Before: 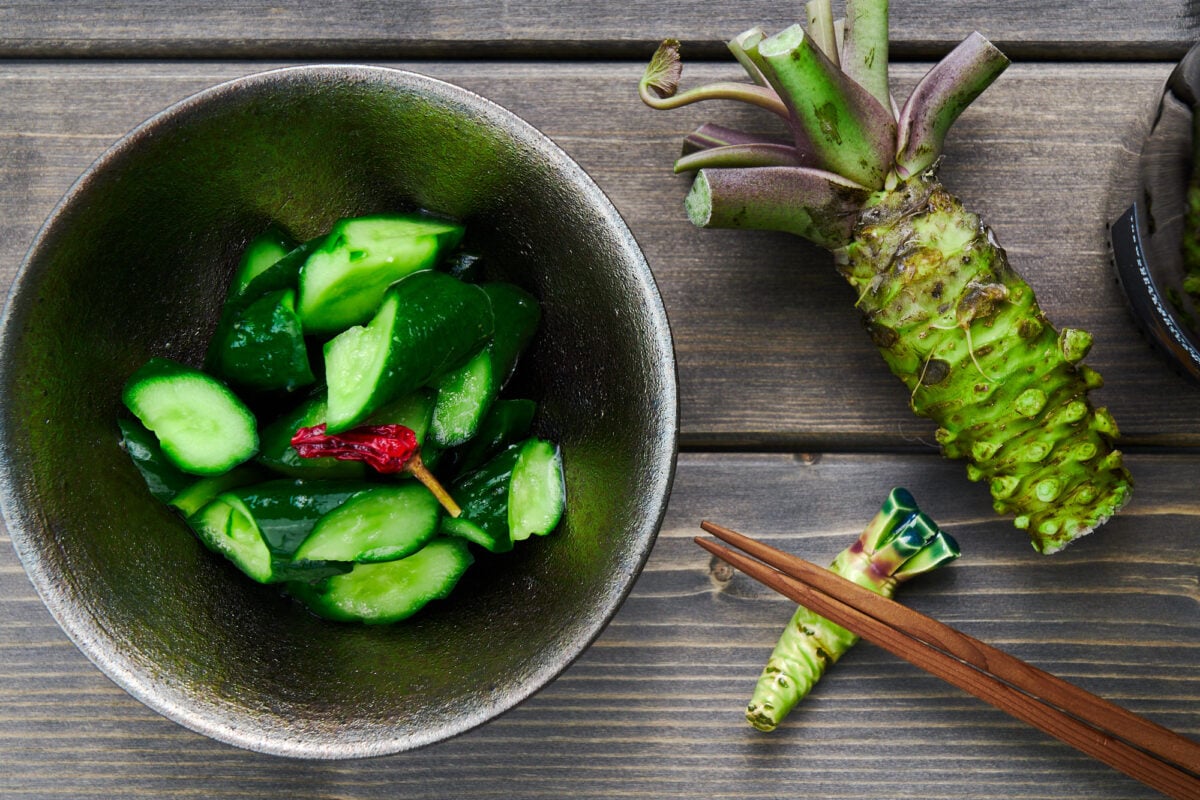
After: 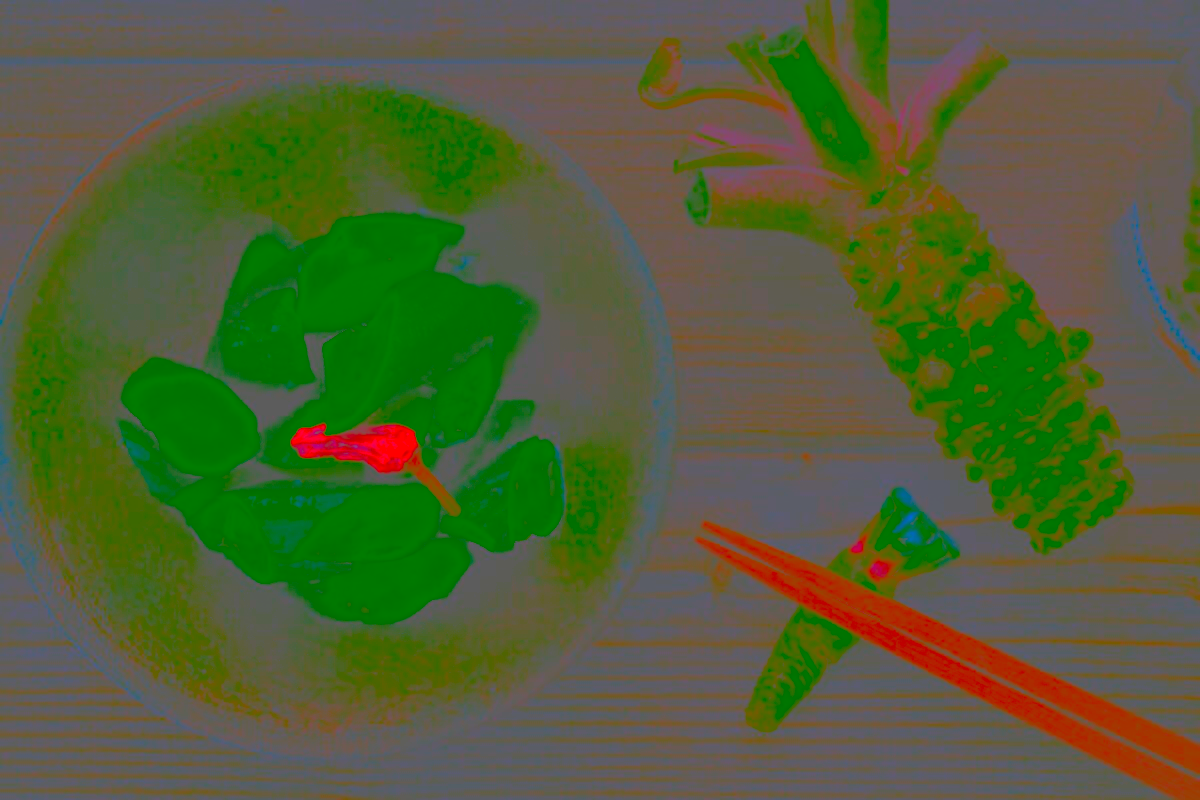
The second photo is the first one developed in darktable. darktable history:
exposure: black level correction 0, exposure 1.2 EV, compensate exposure bias true, compensate highlight preservation false
contrast brightness saturation: contrast -0.99, brightness -0.17, saturation 0.75
